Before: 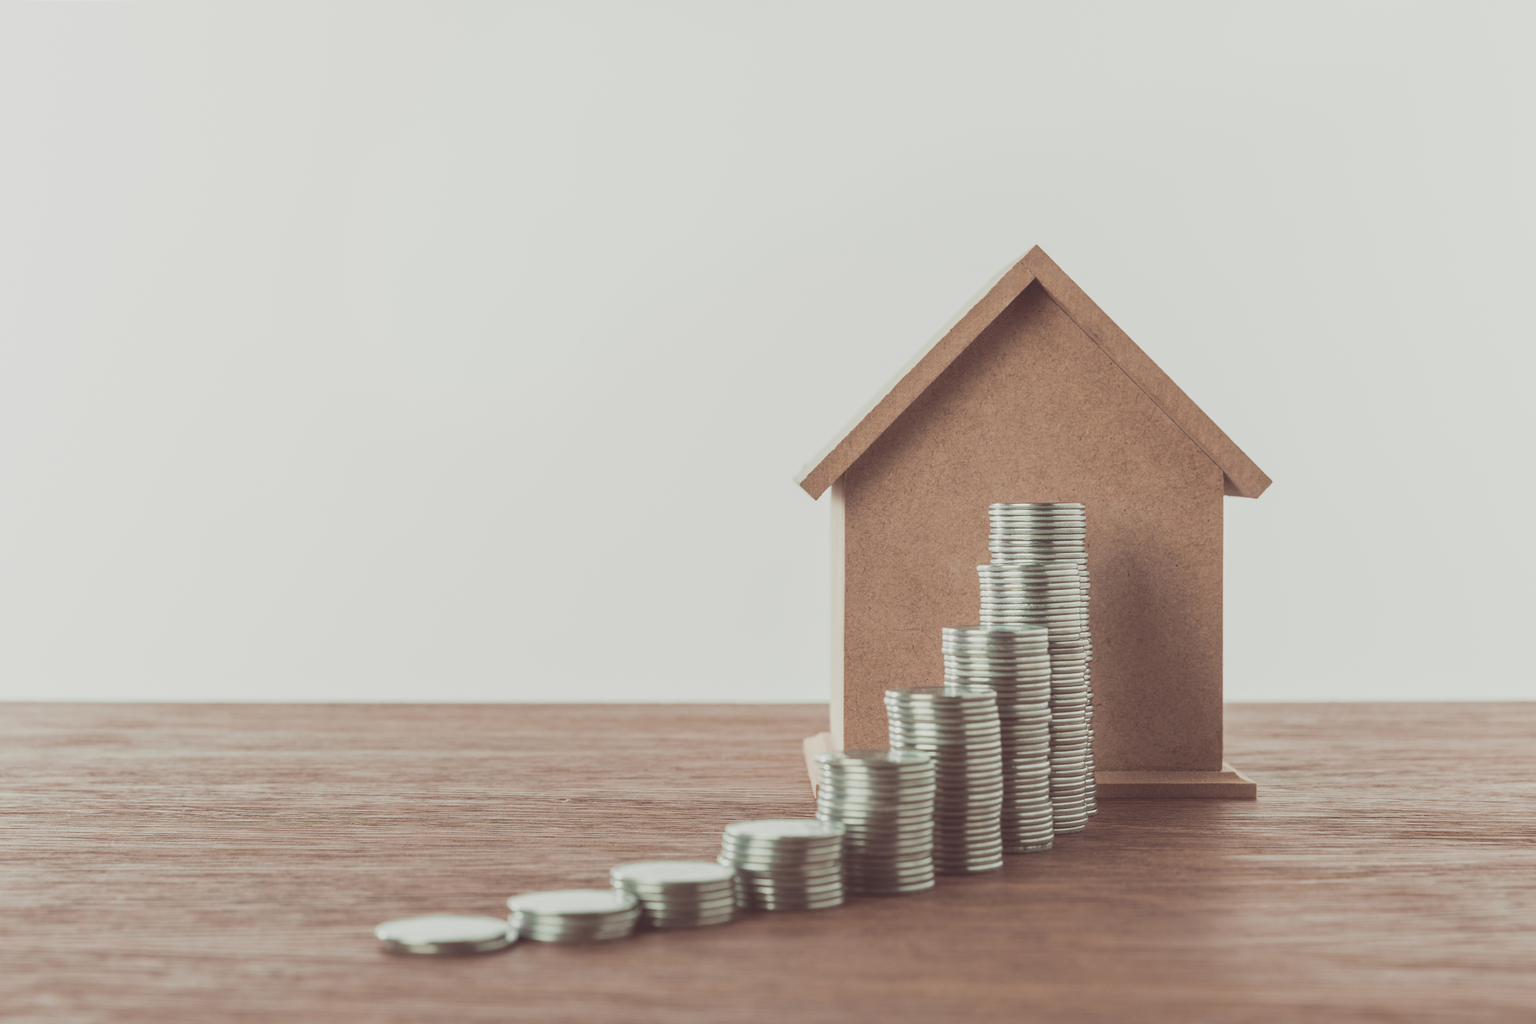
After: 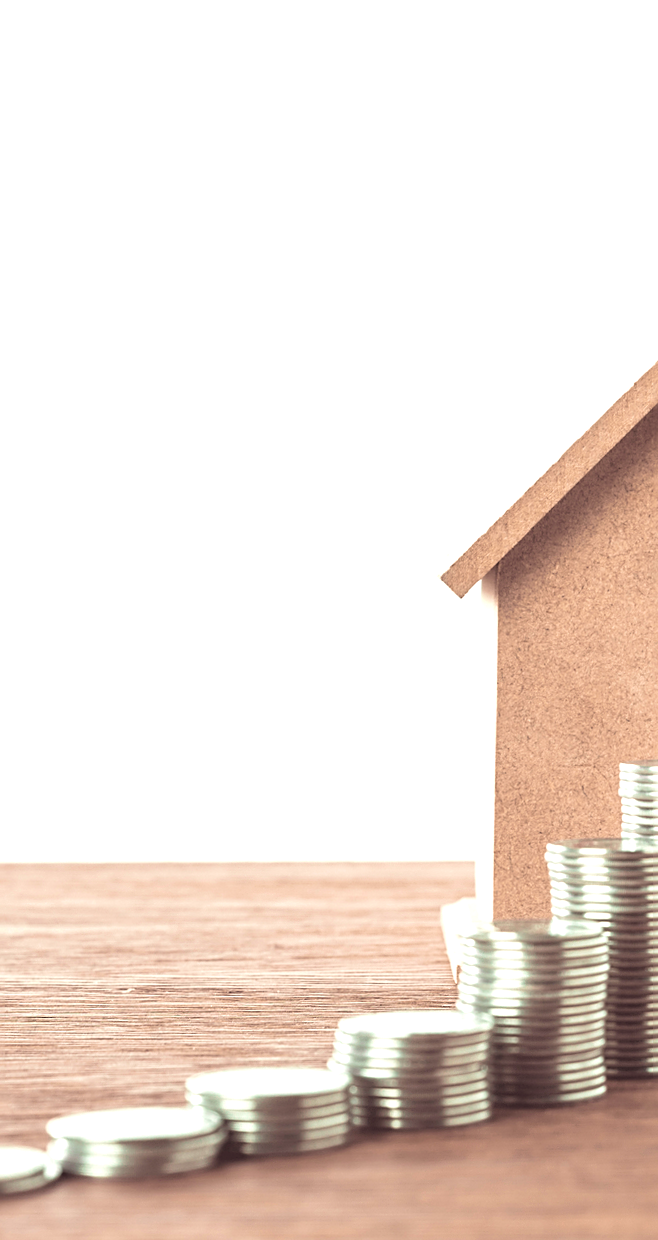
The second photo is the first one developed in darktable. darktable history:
exposure: exposure 0.127 EV, compensate highlight preservation false
velvia: strength 15%
rotate and perspective: rotation 0.679°, lens shift (horizontal) 0.136, crop left 0.009, crop right 0.991, crop top 0.078, crop bottom 0.95
filmic rgb: black relative exposure -4.93 EV, white relative exposure 2.84 EV, hardness 3.72
sharpen: on, module defaults
crop: left 33.36%, right 33.36%
levels: levels [0, 0.394, 0.787]
